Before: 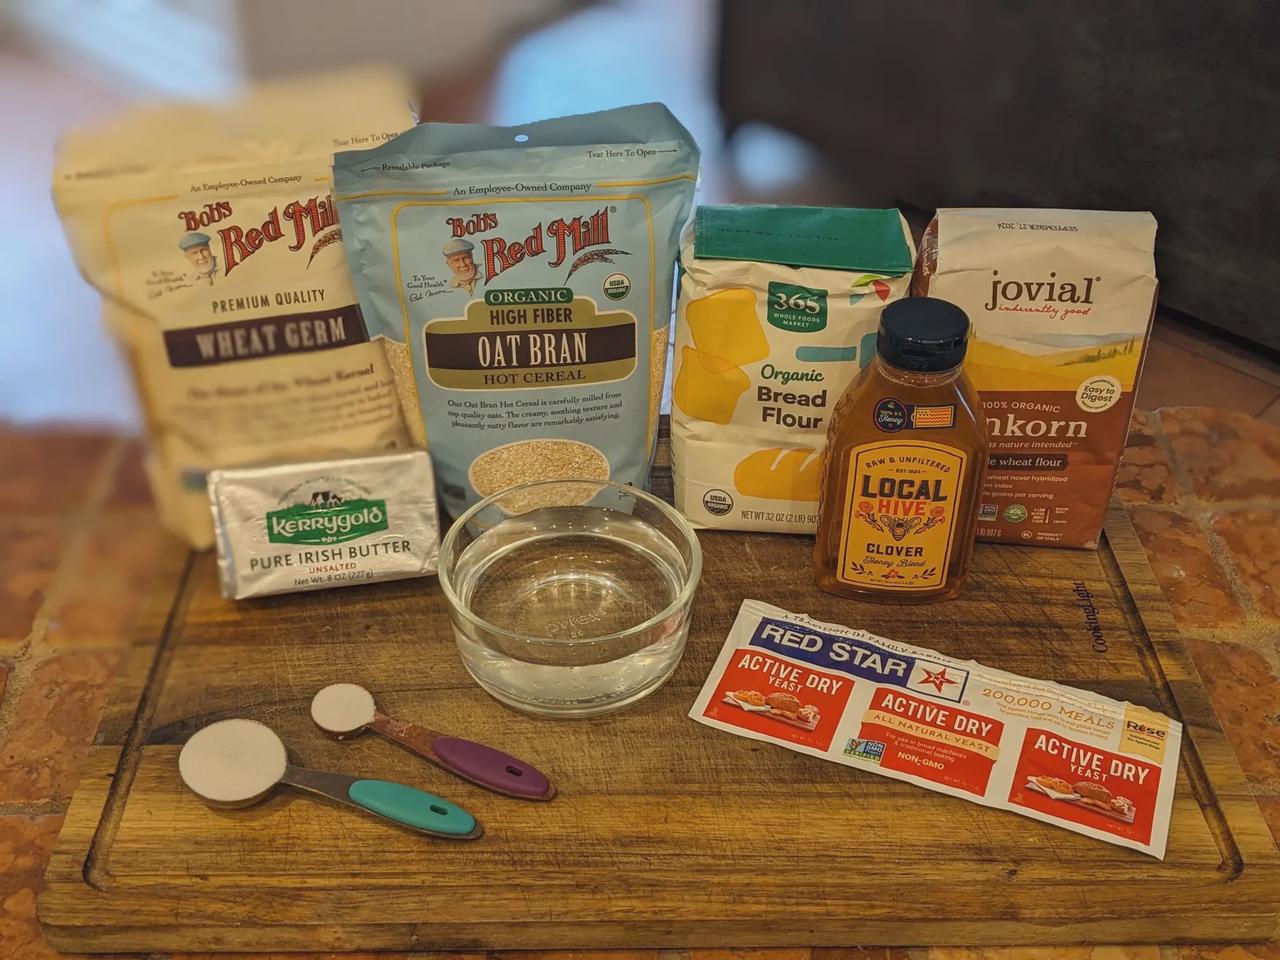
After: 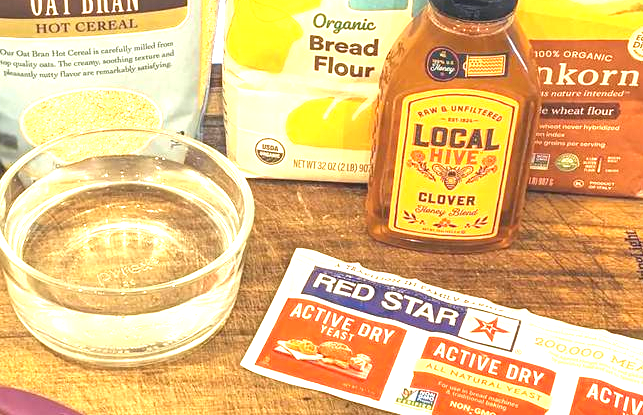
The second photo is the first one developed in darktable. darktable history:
exposure: exposure 2.25 EV, compensate highlight preservation false
crop: left 35.03%, top 36.625%, right 14.663%, bottom 20.057%
